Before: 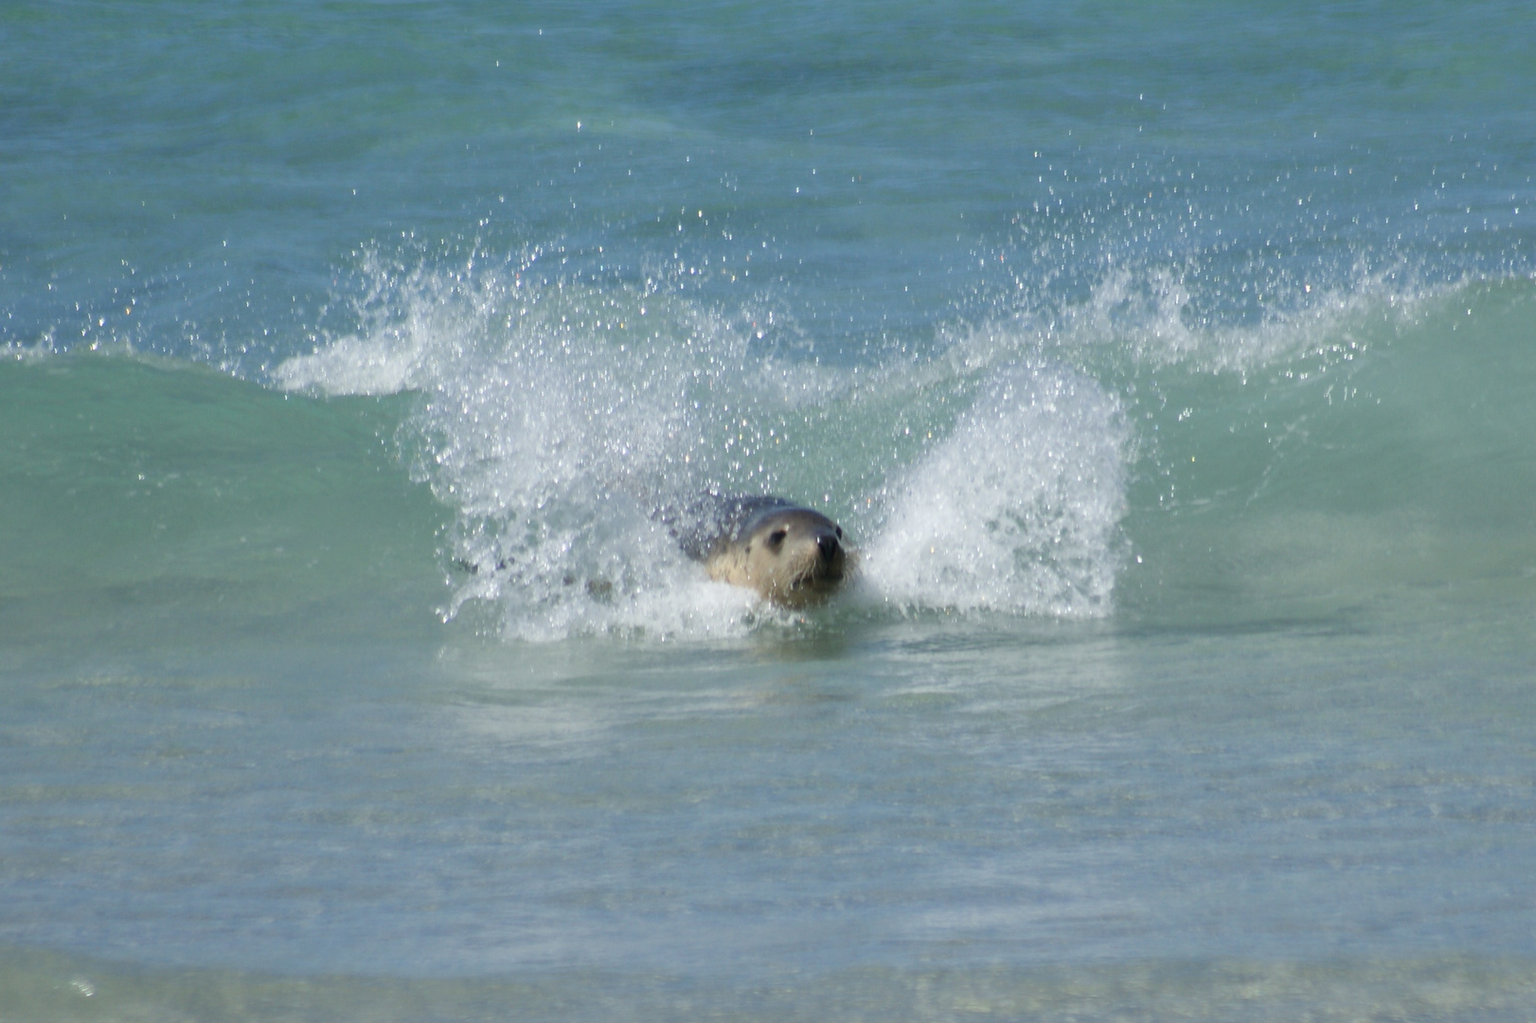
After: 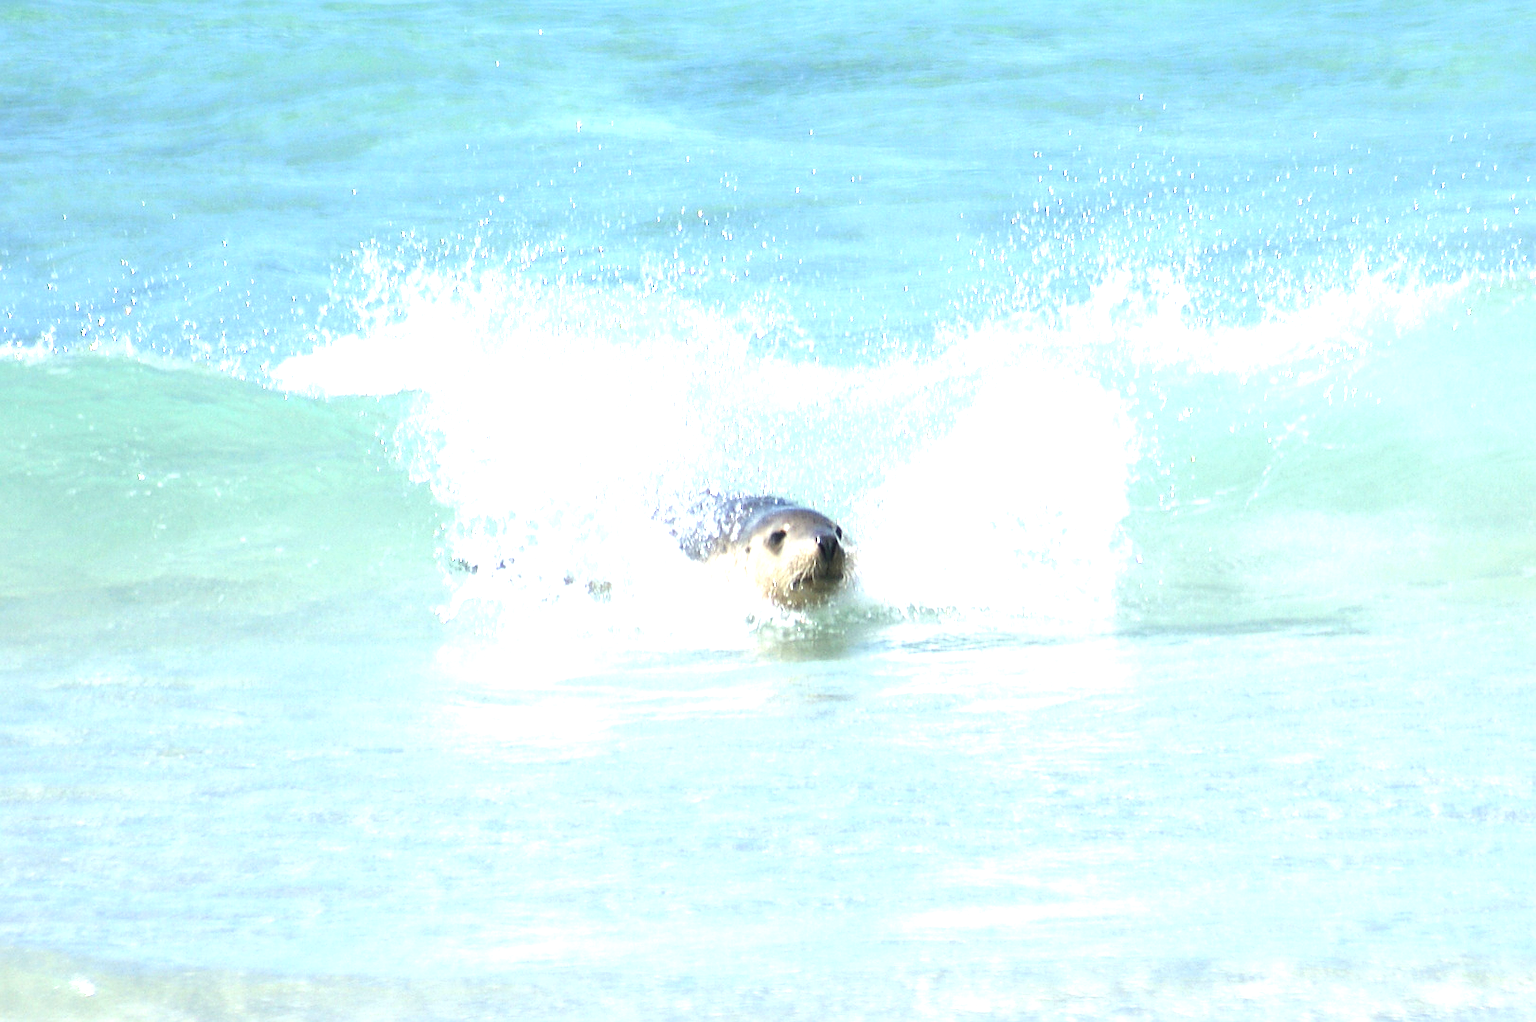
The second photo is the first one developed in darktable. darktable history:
sharpen: on, module defaults
exposure: black level correction 0, exposure 1.9 EV, compensate highlight preservation false
